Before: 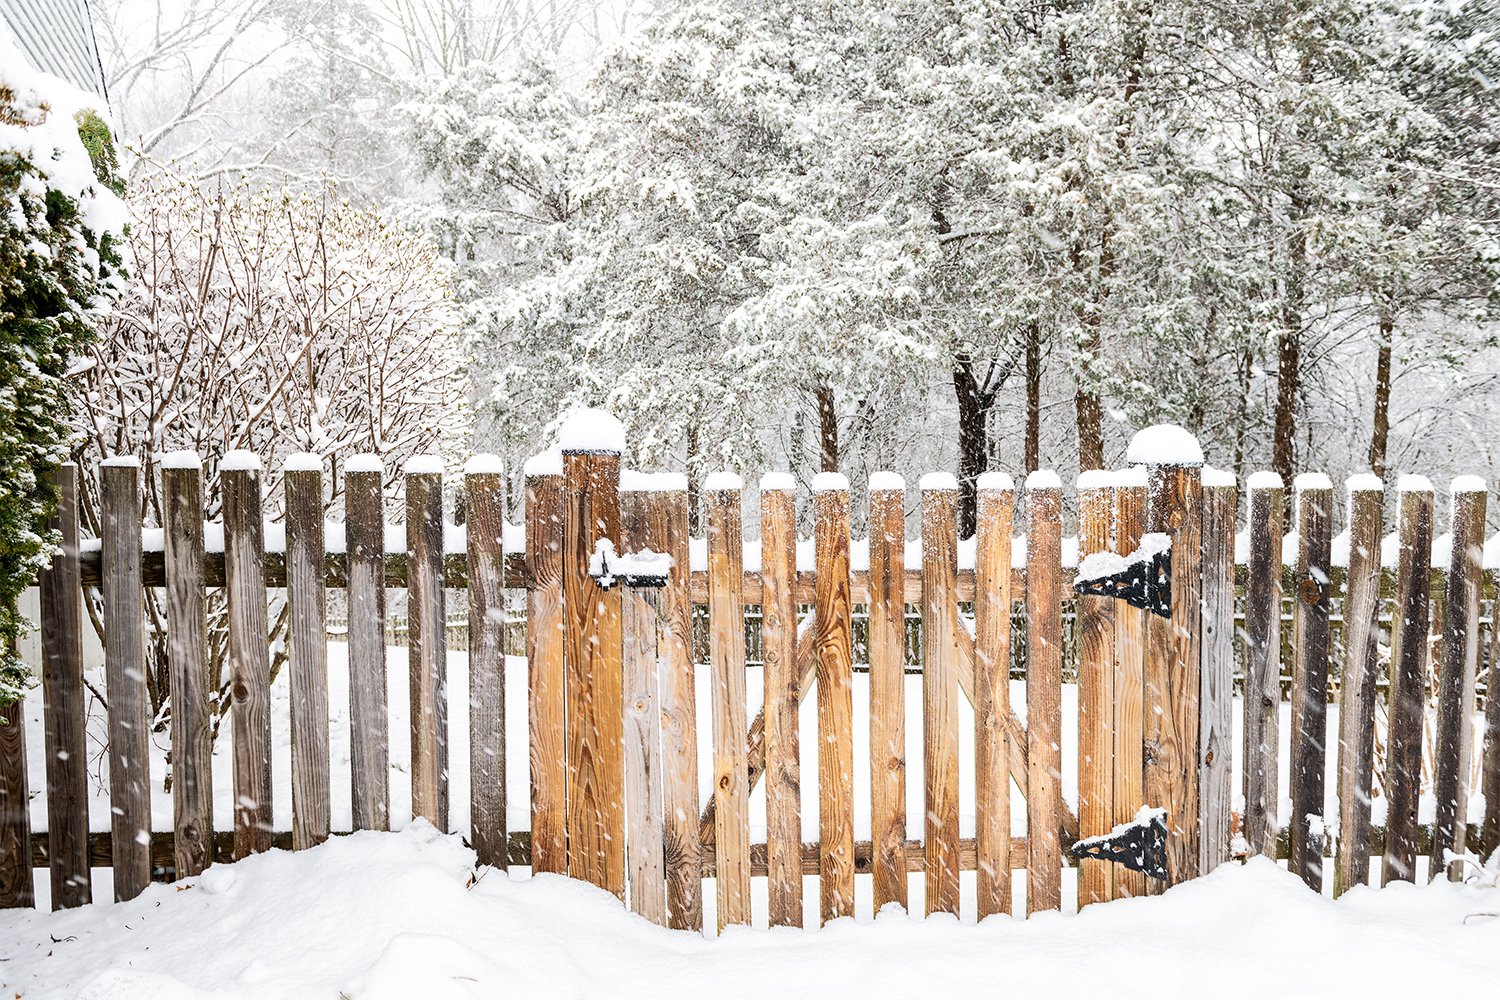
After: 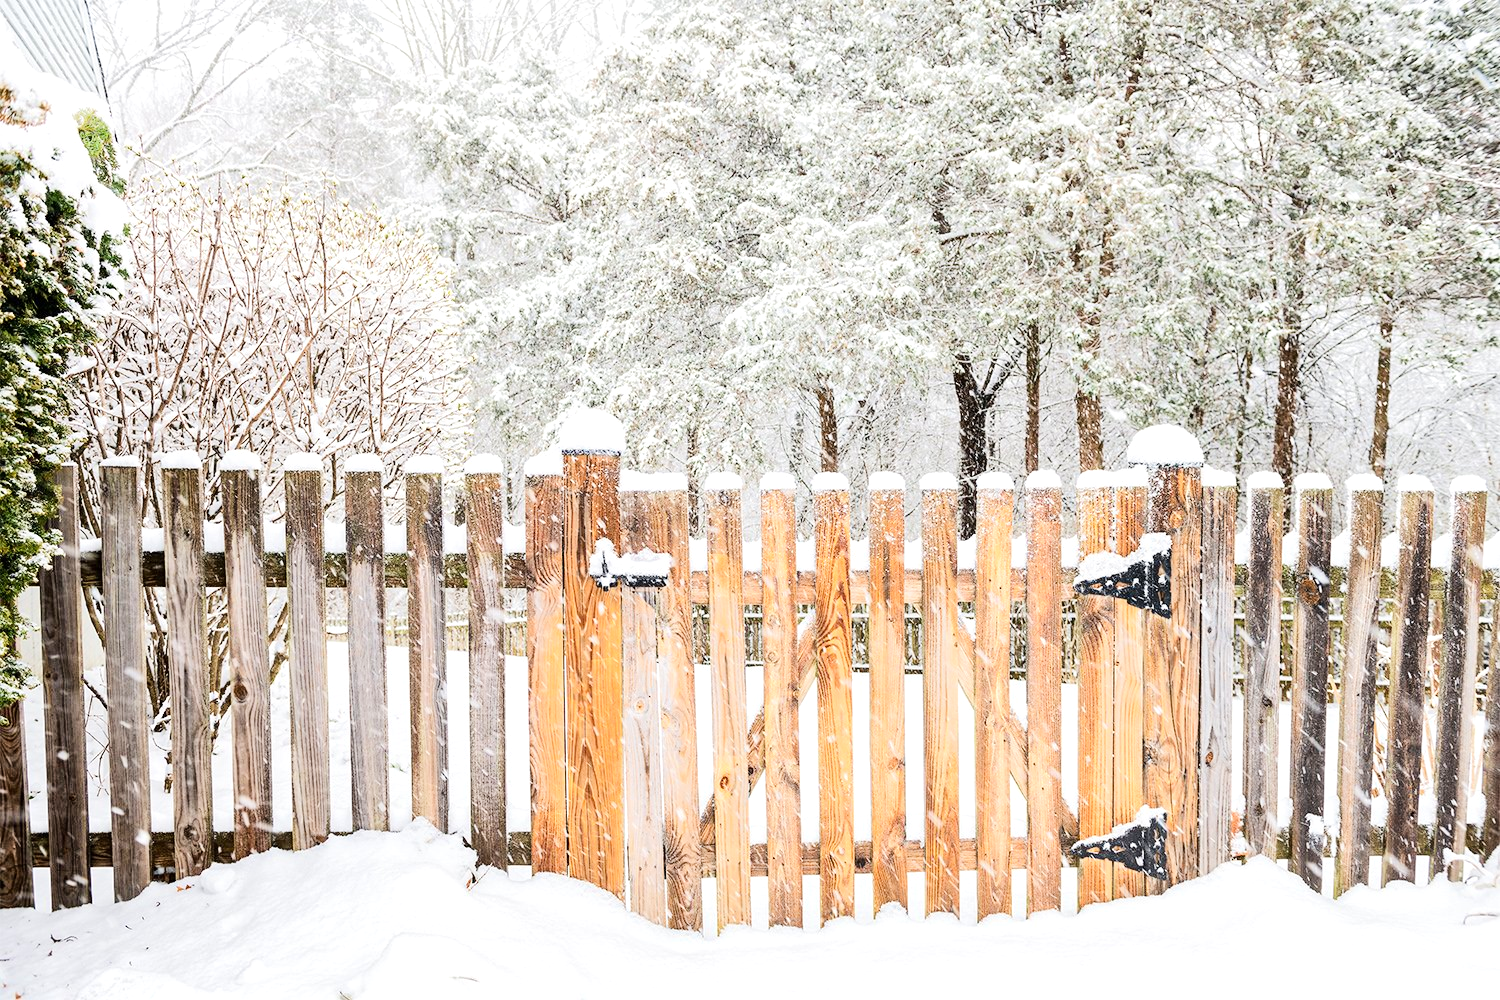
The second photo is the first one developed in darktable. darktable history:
tone equalizer: -7 EV 0.149 EV, -6 EV 0.576 EV, -5 EV 1.18 EV, -4 EV 1.32 EV, -3 EV 1.13 EV, -2 EV 0.6 EV, -1 EV 0.147 EV, edges refinement/feathering 500, mask exposure compensation -1.57 EV, preserve details guided filter
